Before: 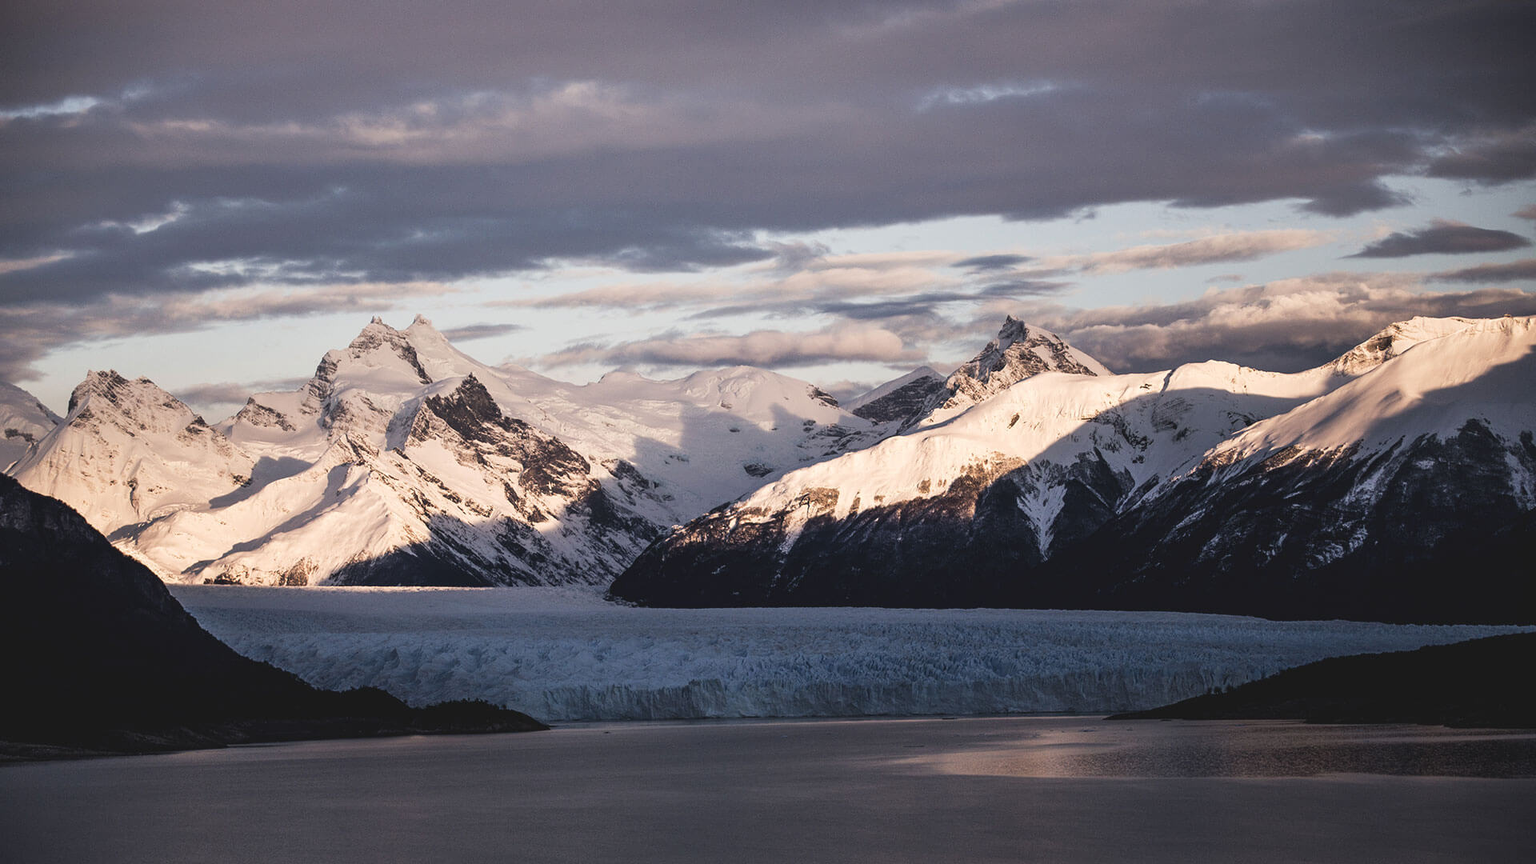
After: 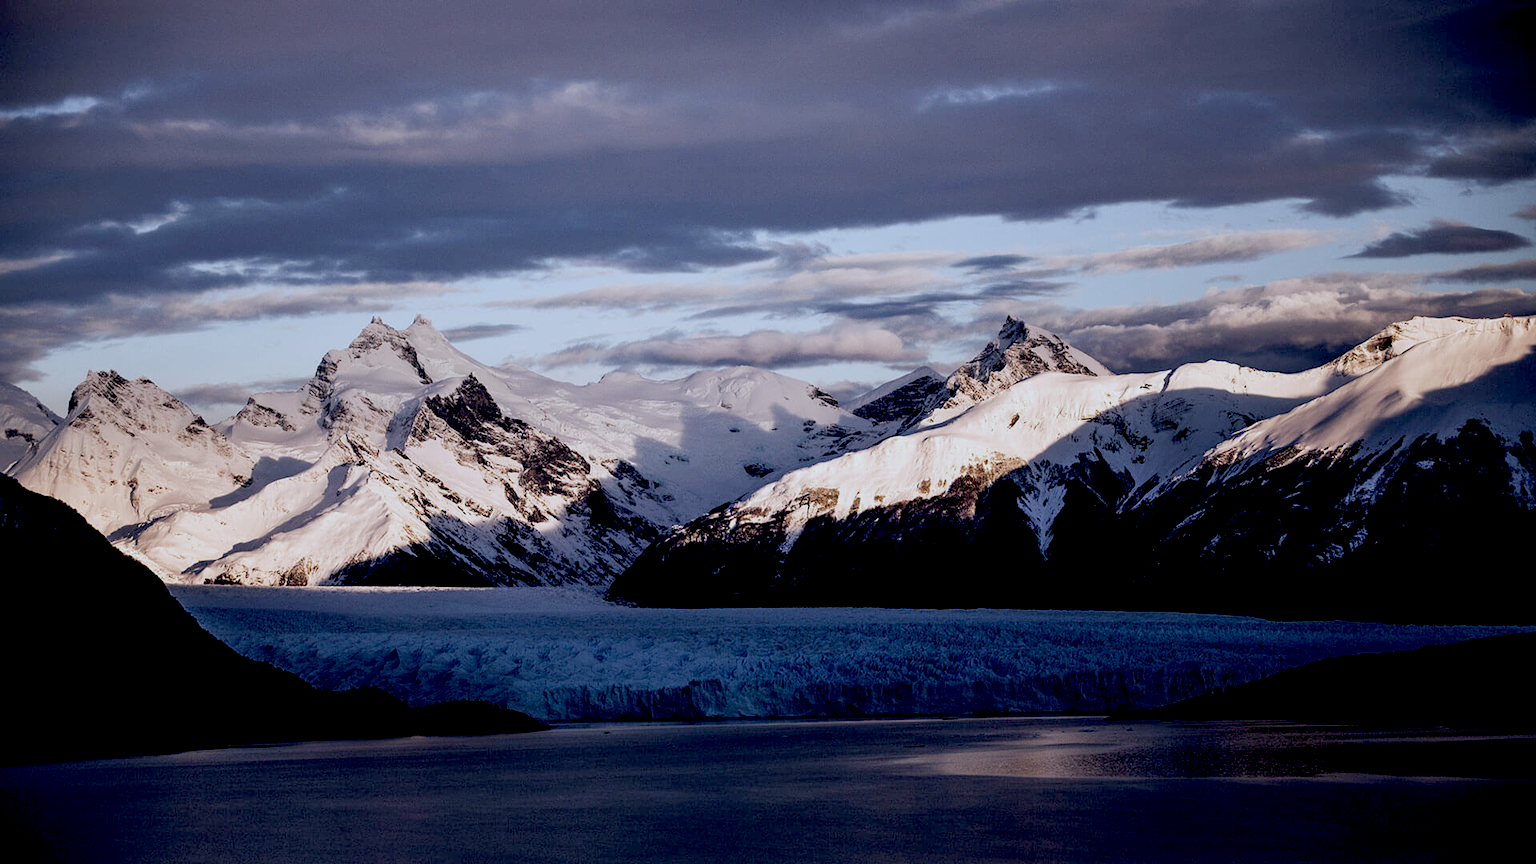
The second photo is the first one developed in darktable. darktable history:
exposure: black level correction 0.046, exposure -0.228 EV, compensate highlight preservation false
white balance: red 0.931, blue 1.11
